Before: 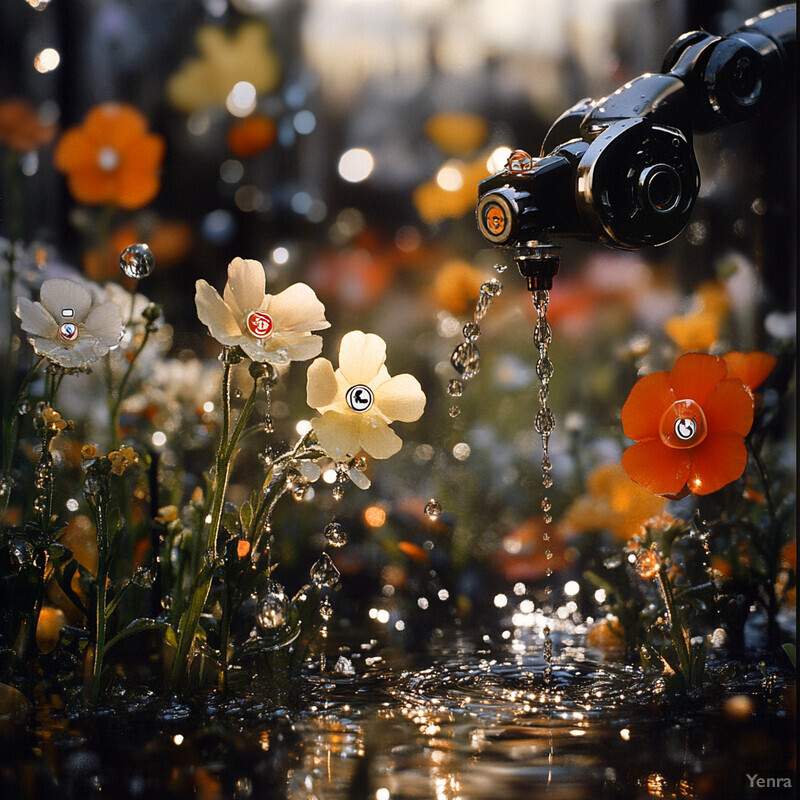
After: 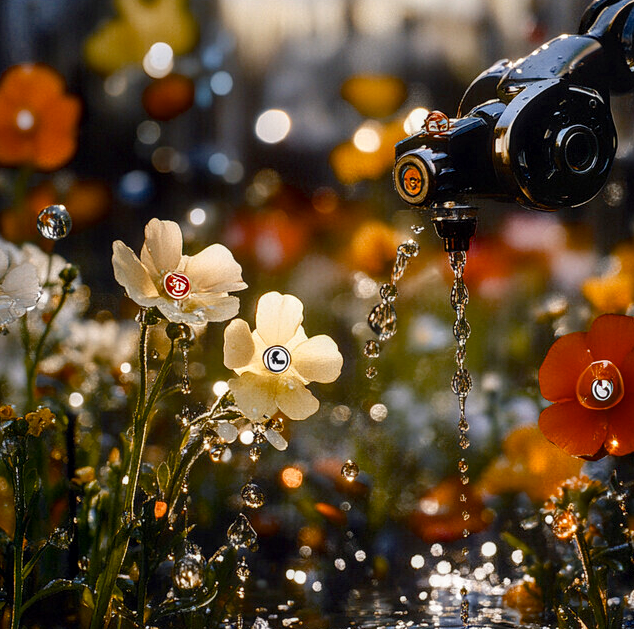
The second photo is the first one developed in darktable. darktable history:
color balance rgb: perceptual saturation grading › global saturation 20%, perceptual saturation grading › highlights -25.07%, perceptual saturation grading › shadows 26.13%, global vibrance 10.366%, saturation formula JzAzBz (2021)
crop and rotate: left 10.422%, top 5.044%, right 10.304%, bottom 16.238%
local contrast: on, module defaults
